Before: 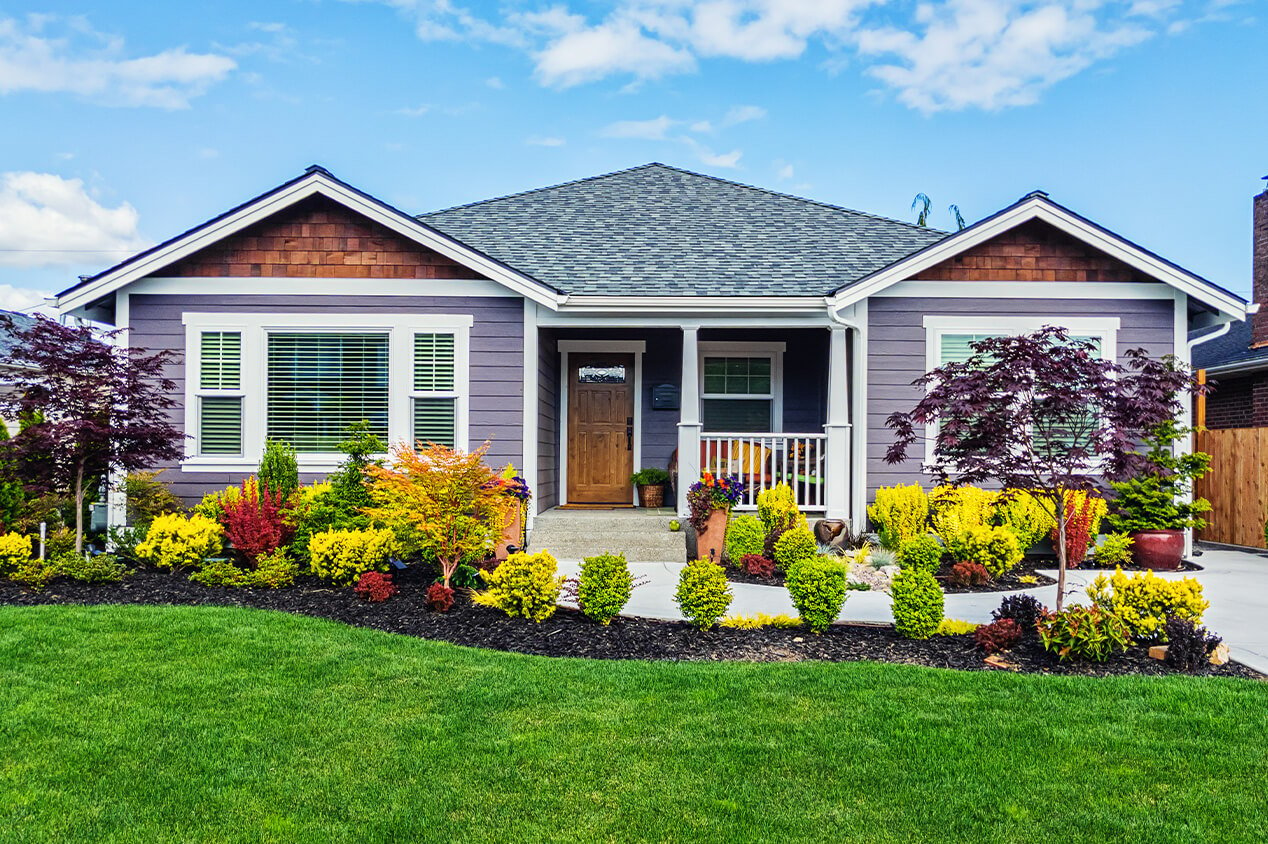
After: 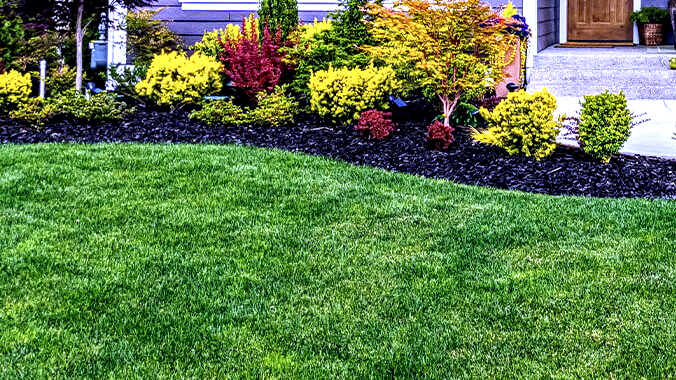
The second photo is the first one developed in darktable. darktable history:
crop and rotate: top 54.778%, right 46.61%, bottom 0.159%
white balance: red 0.98, blue 1.61
local contrast: highlights 80%, shadows 57%, detail 175%, midtone range 0.602
